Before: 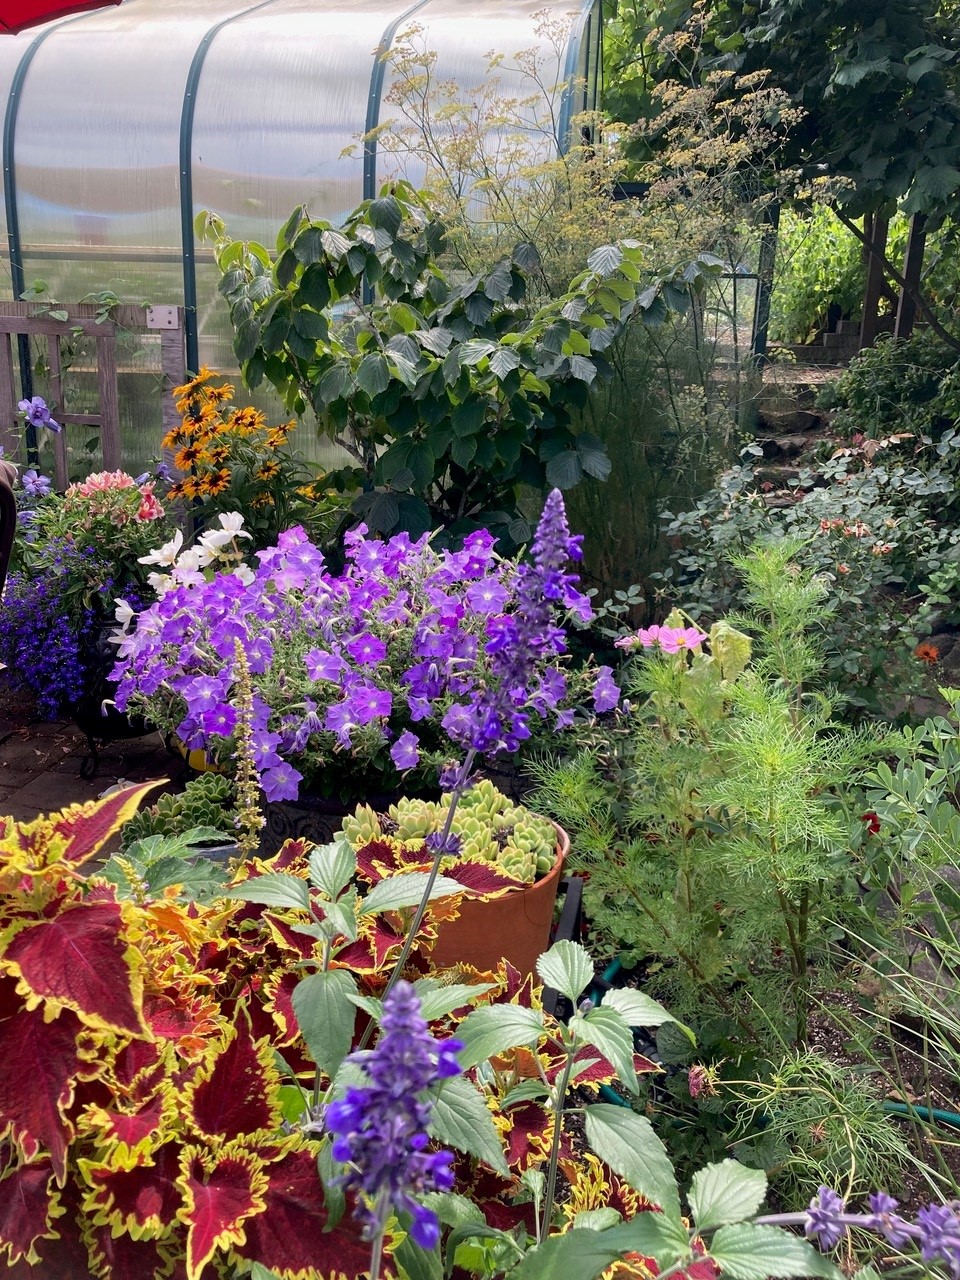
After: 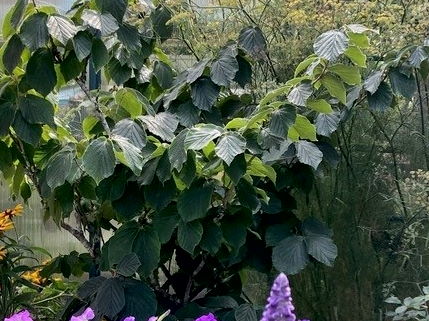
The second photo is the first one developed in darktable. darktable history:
crop: left 28.64%, top 16.832%, right 26.637%, bottom 58.055%
local contrast: mode bilateral grid, contrast 25, coarseness 60, detail 151%, midtone range 0.2
